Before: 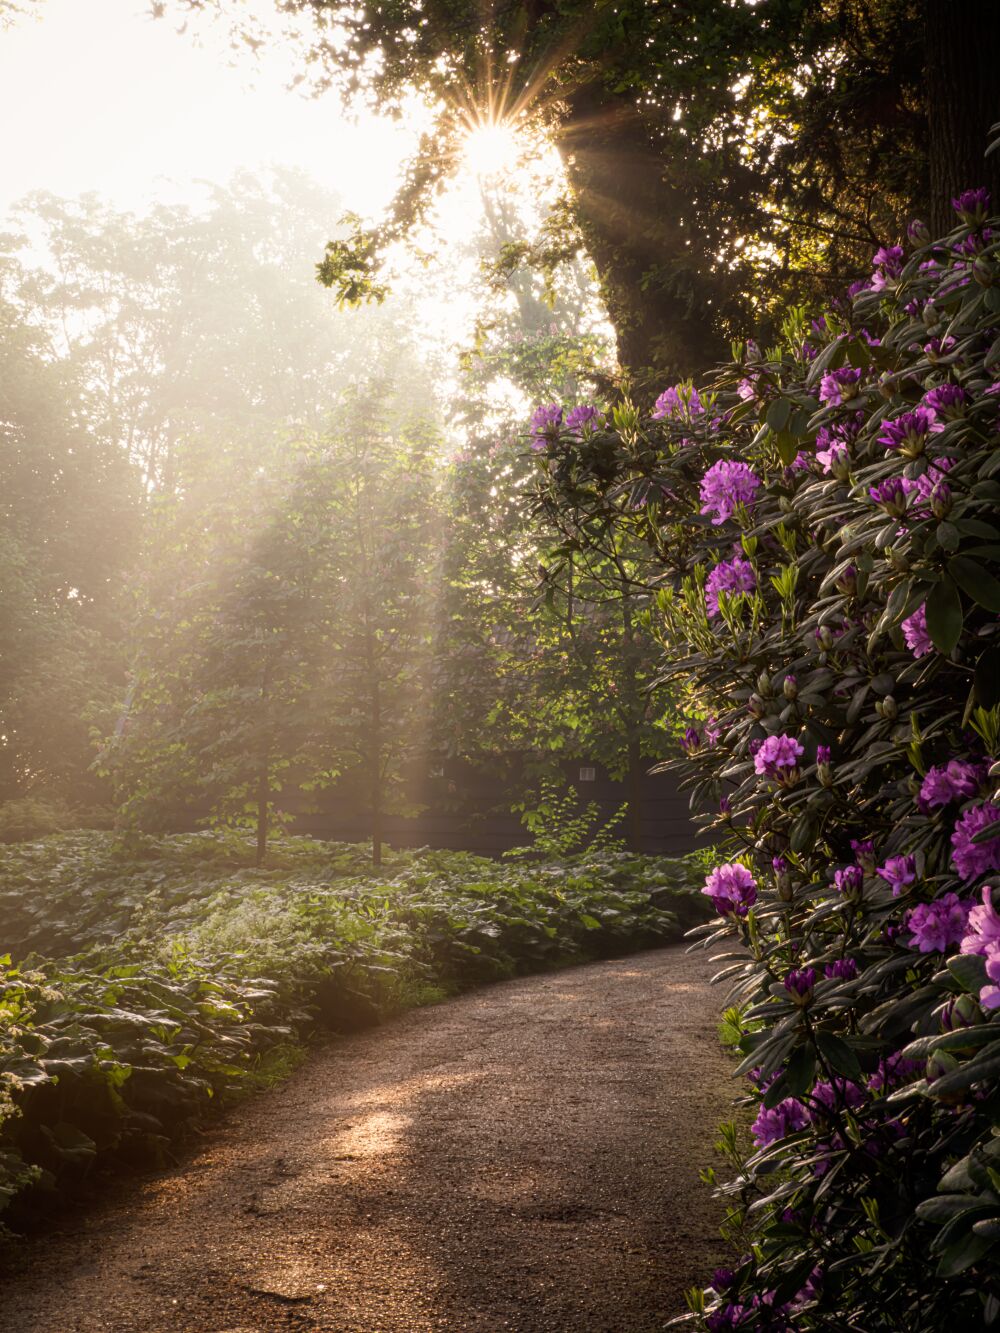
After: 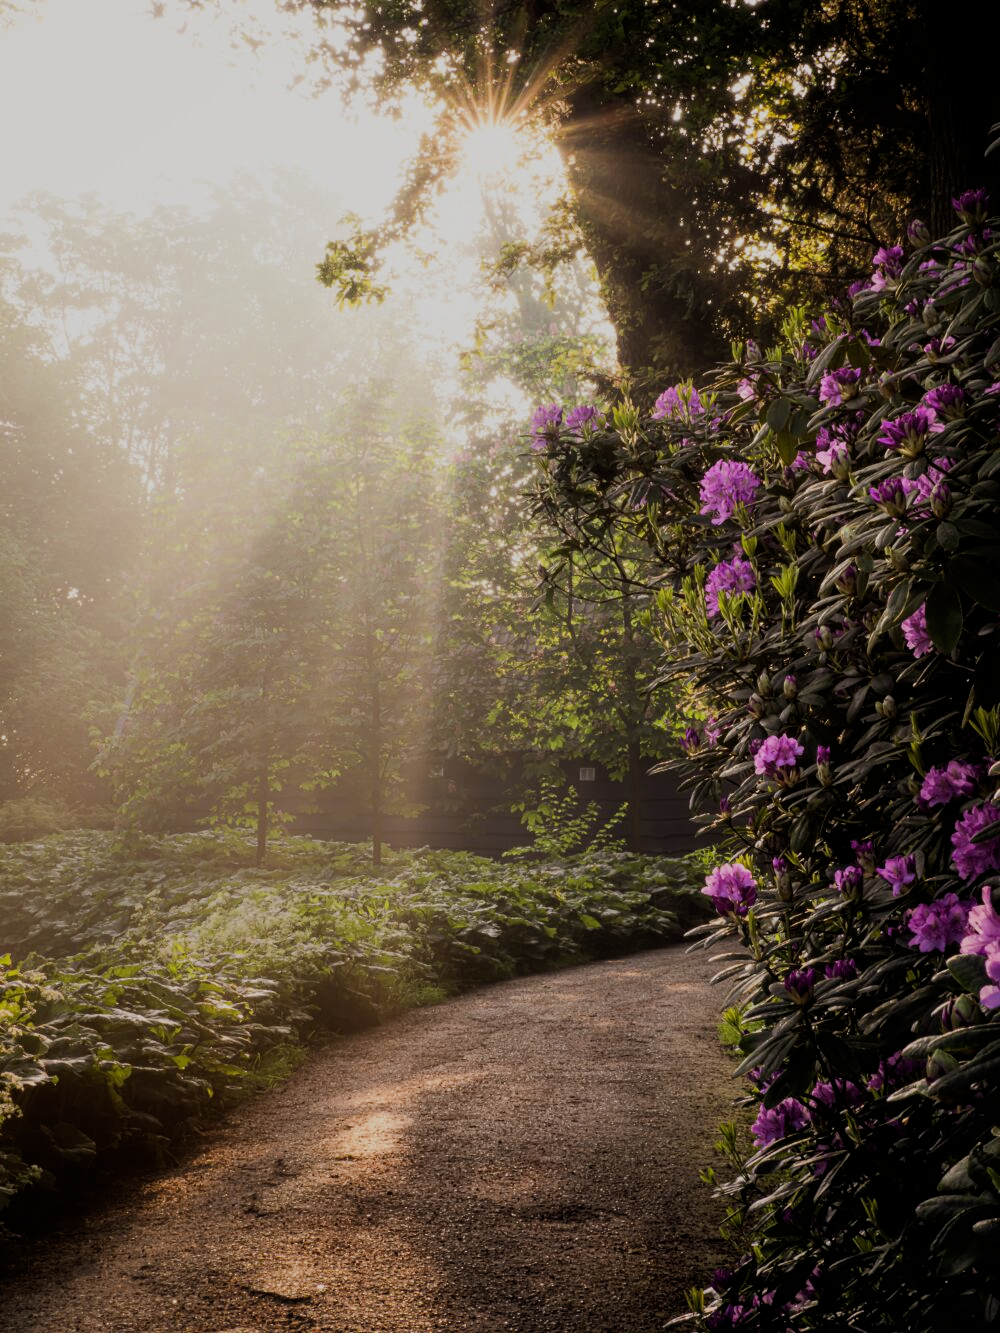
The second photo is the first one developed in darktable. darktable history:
filmic rgb: black relative exposure -7.09 EV, white relative exposure 5.34 EV, threshold 3.06 EV, hardness 3.03, iterations of high-quality reconstruction 10, enable highlight reconstruction true
